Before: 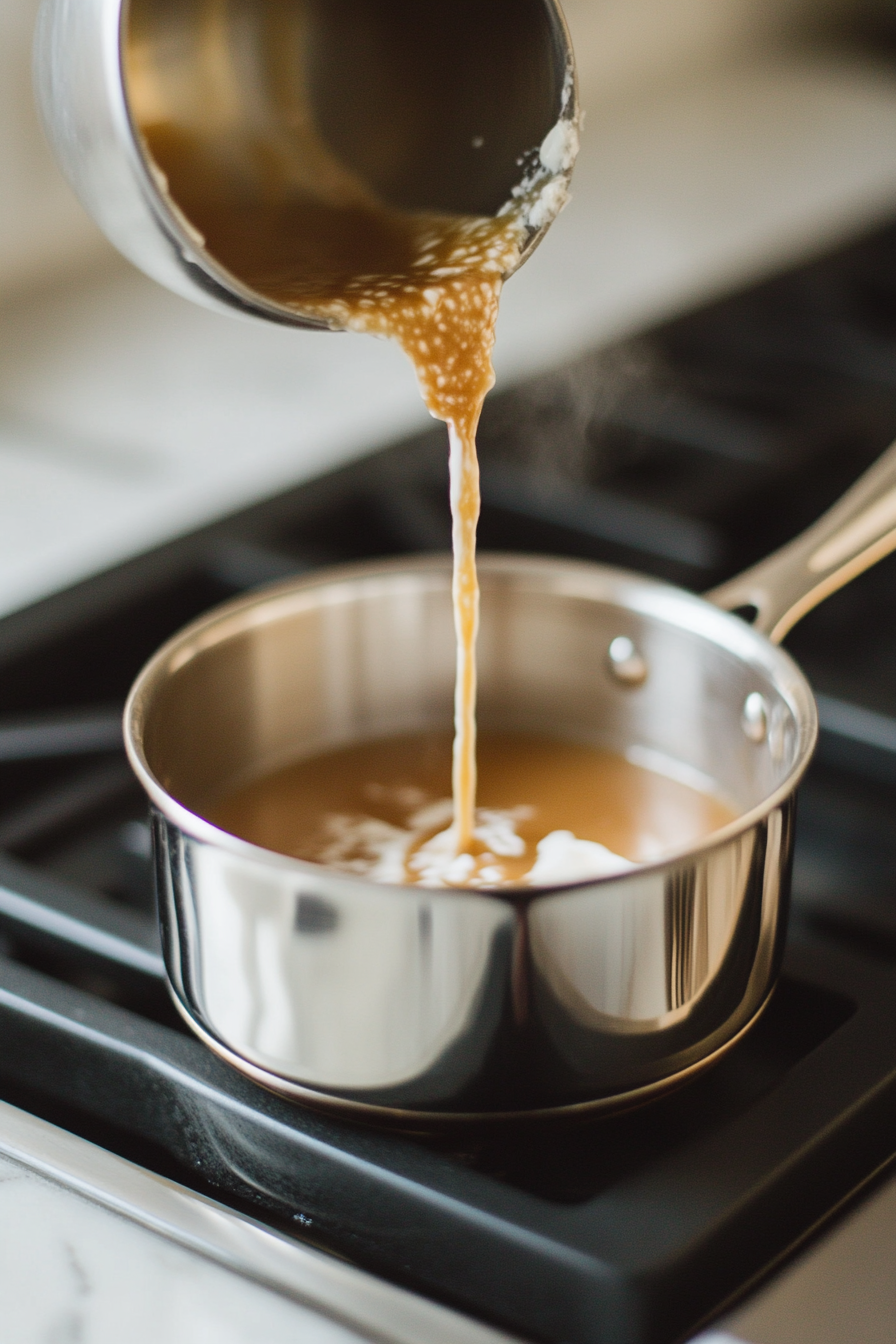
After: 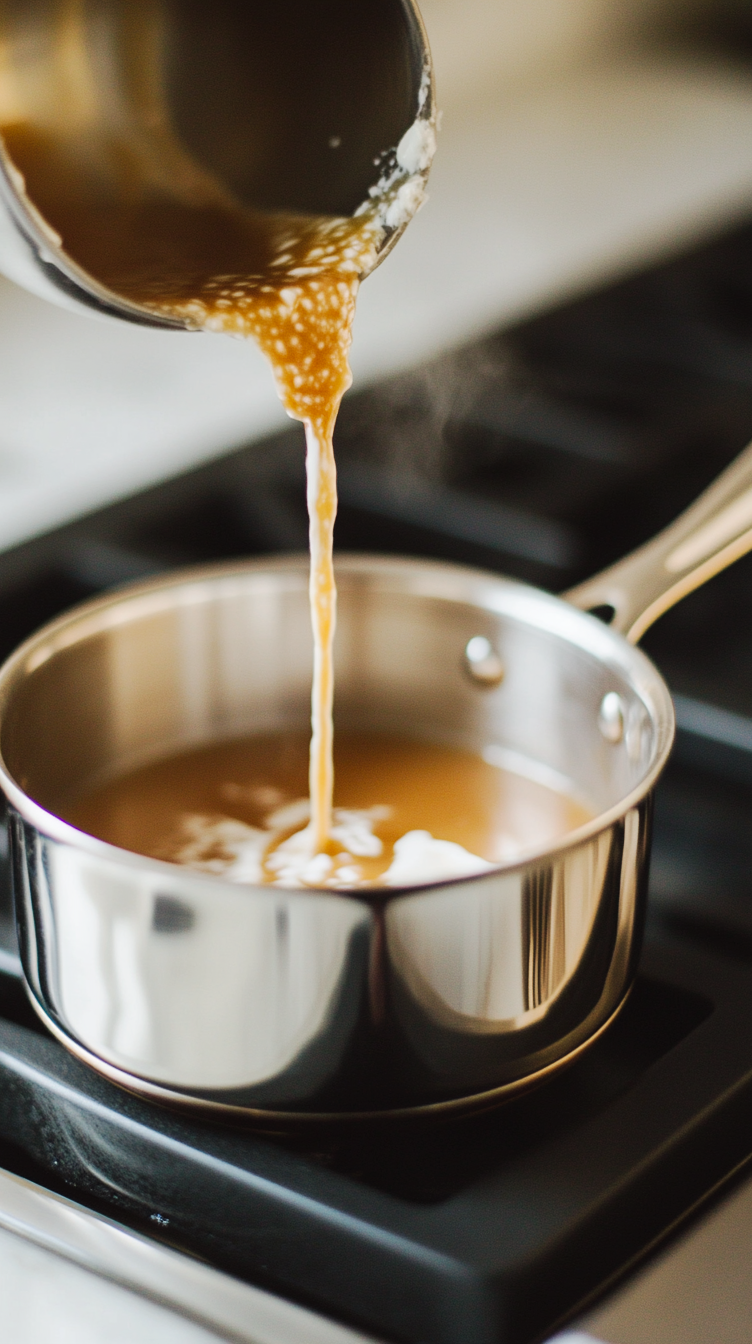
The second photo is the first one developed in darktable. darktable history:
local contrast: mode bilateral grid, contrast 14, coarseness 36, detail 104%, midtone range 0.2
crop: left 16.034%
tone curve: curves: ch0 [(0, 0.01) (0.037, 0.032) (0.131, 0.108) (0.275, 0.256) (0.483, 0.512) (0.61, 0.665) (0.696, 0.742) (0.792, 0.819) (0.911, 0.925) (0.997, 0.995)]; ch1 [(0, 0) (0.301, 0.3) (0.423, 0.421) (0.492, 0.488) (0.507, 0.503) (0.53, 0.532) (0.573, 0.586) (0.683, 0.702) (0.746, 0.77) (1, 1)]; ch2 [(0, 0) (0.246, 0.233) (0.36, 0.352) (0.415, 0.415) (0.485, 0.487) (0.502, 0.504) (0.525, 0.518) (0.539, 0.539) (0.587, 0.594) (0.636, 0.652) (0.711, 0.729) (0.845, 0.855) (0.998, 0.977)], preserve colors none
